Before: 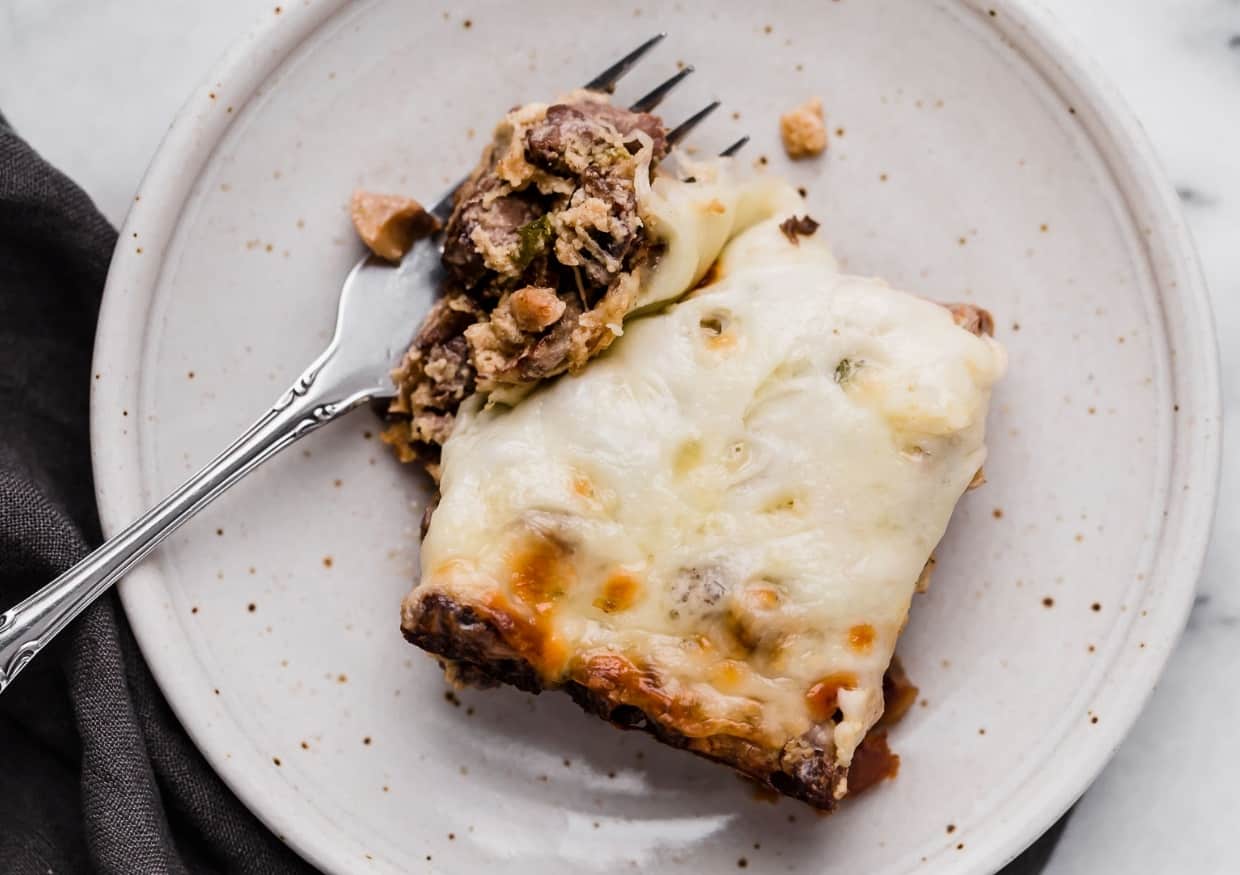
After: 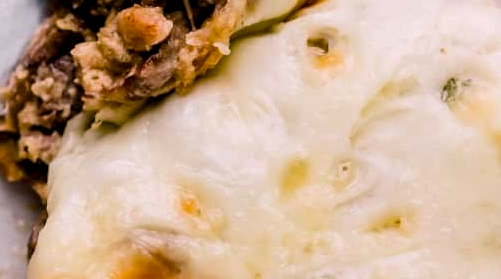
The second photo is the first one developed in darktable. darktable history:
color balance rgb: shadows lift › chroma 2%, shadows lift › hue 217.2°, power › chroma 0.25%, power › hue 60°, highlights gain › chroma 1.5%, highlights gain › hue 309.6°, global offset › luminance -0.25%, perceptual saturation grading › global saturation 15%, global vibrance 15%
crop: left 31.751%, top 32.172%, right 27.8%, bottom 35.83%
